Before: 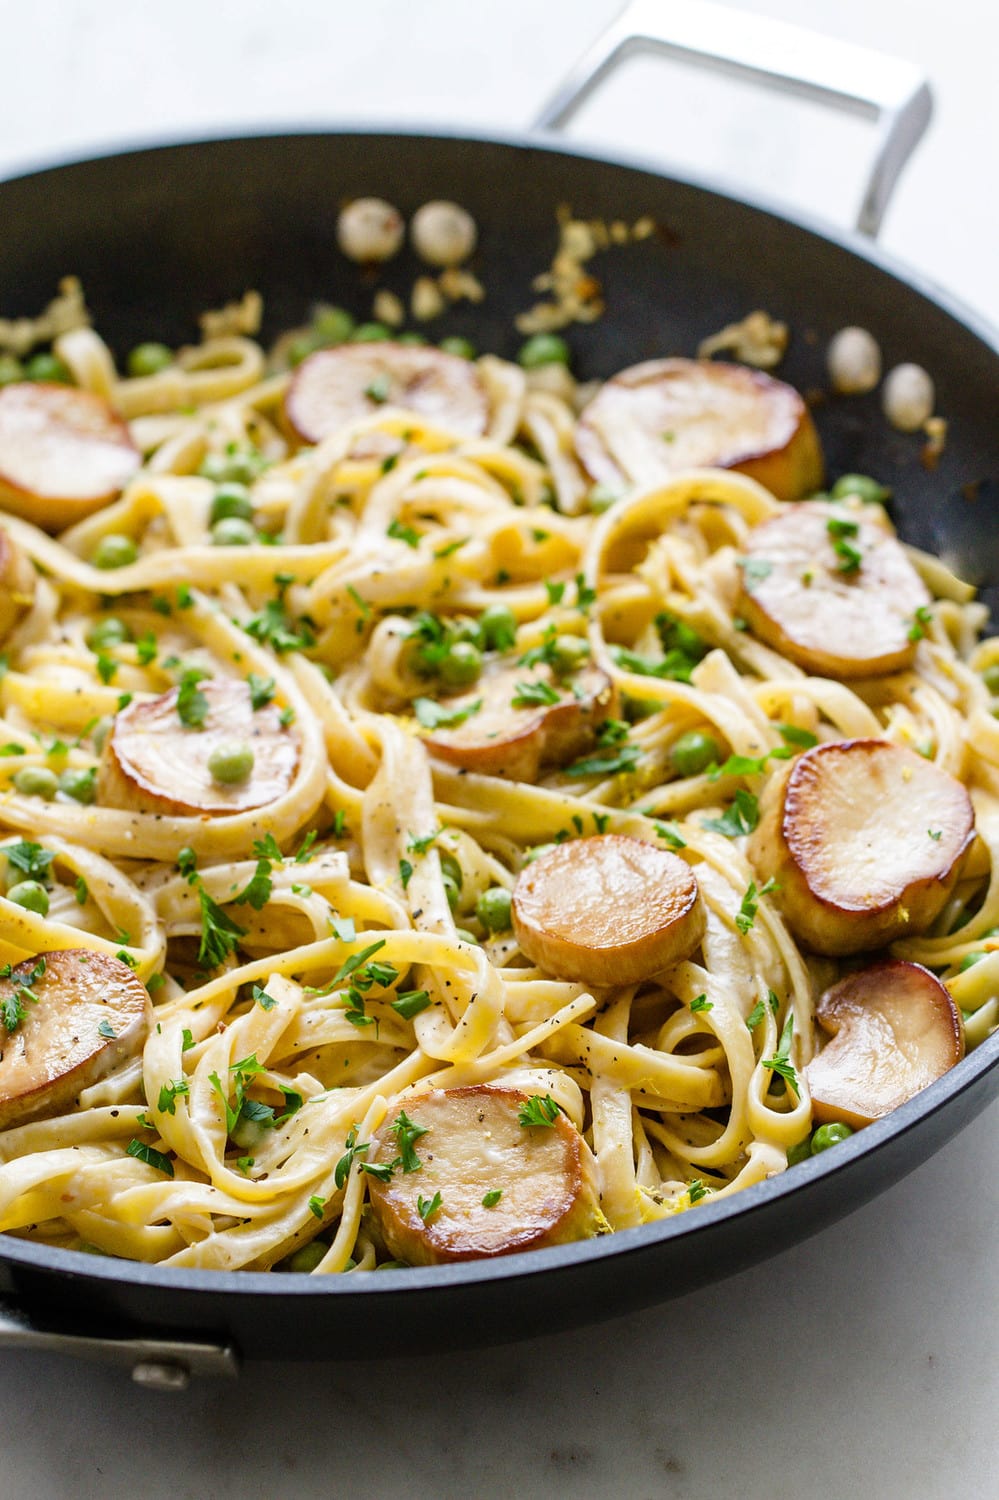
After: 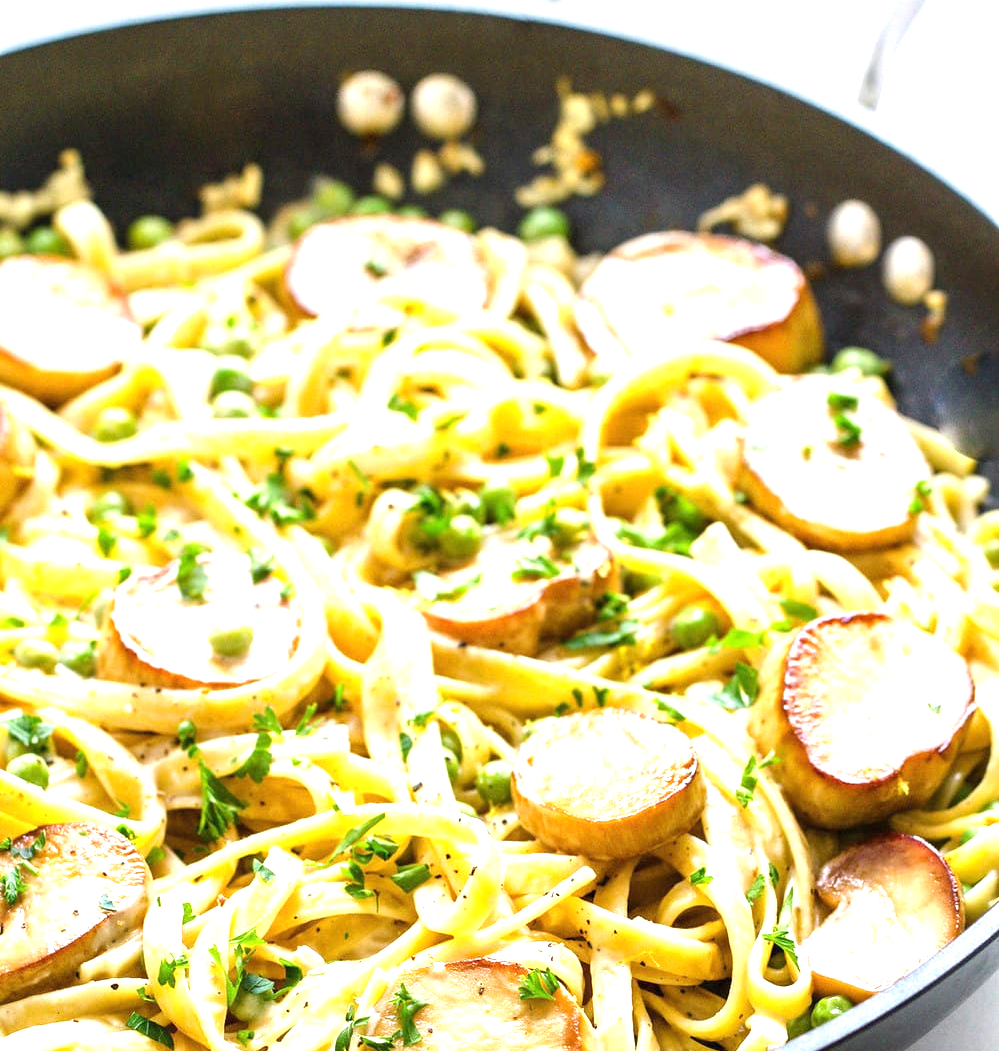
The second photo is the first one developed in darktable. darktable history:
exposure: black level correction 0, exposure 1.199 EV, compensate exposure bias true, compensate highlight preservation false
crop and rotate: top 8.532%, bottom 21.378%
